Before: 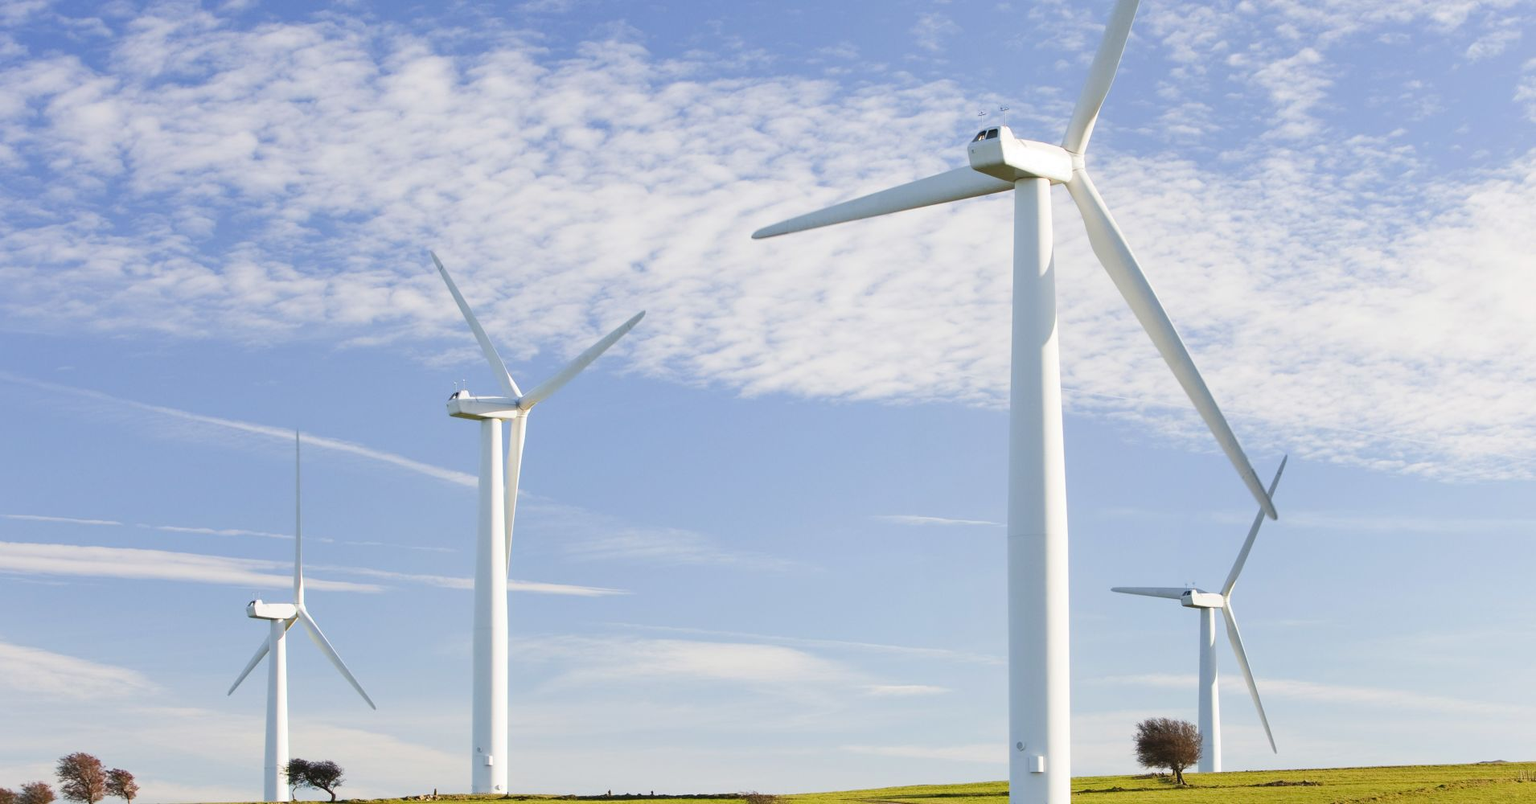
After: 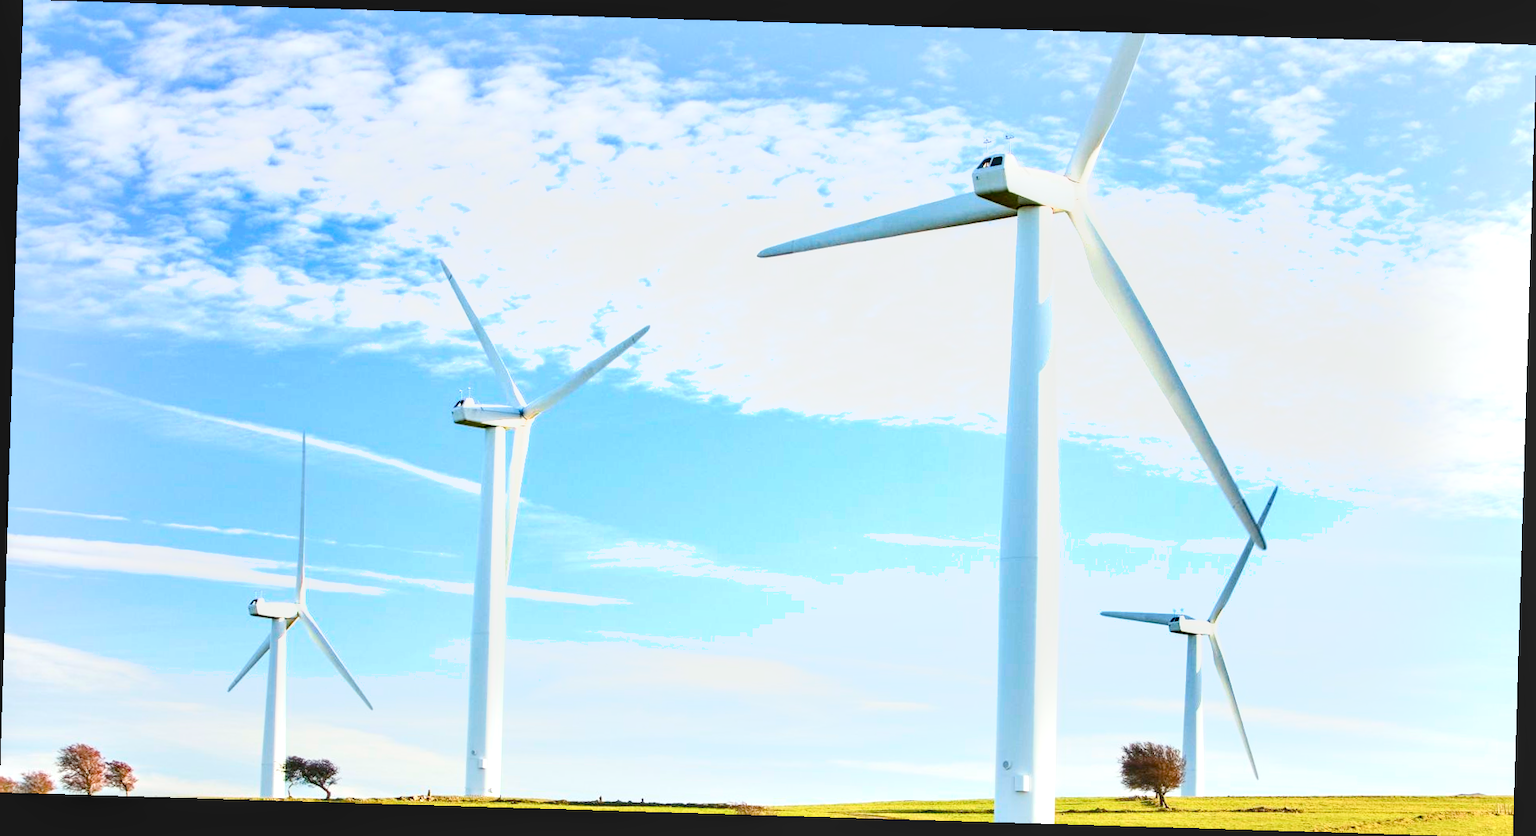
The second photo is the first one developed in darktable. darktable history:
color balance rgb: perceptual saturation grading › global saturation 20%, perceptual saturation grading › highlights -25%, perceptual saturation grading › shadows 50%
contrast brightness saturation: contrast 0.14, brightness 0.21
local contrast: on, module defaults
exposure: black level correction 0, exposure 1 EV, compensate exposure bias true, compensate highlight preservation false
color zones: curves: ch0 [(0, 0.5) (0.143, 0.52) (0.286, 0.5) (0.429, 0.5) (0.571, 0.5) (0.714, 0.5) (0.857, 0.5) (1, 0.5)]; ch1 [(0, 0.489) (0.155, 0.45) (0.286, 0.466) (0.429, 0.5) (0.571, 0.5) (0.714, 0.5) (0.857, 0.5) (1, 0.489)]
rotate and perspective: rotation 1.72°, automatic cropping off
white balance: red 0.978, blue 0.999
shadows and highlights: shadows 60, soften with gaussian
